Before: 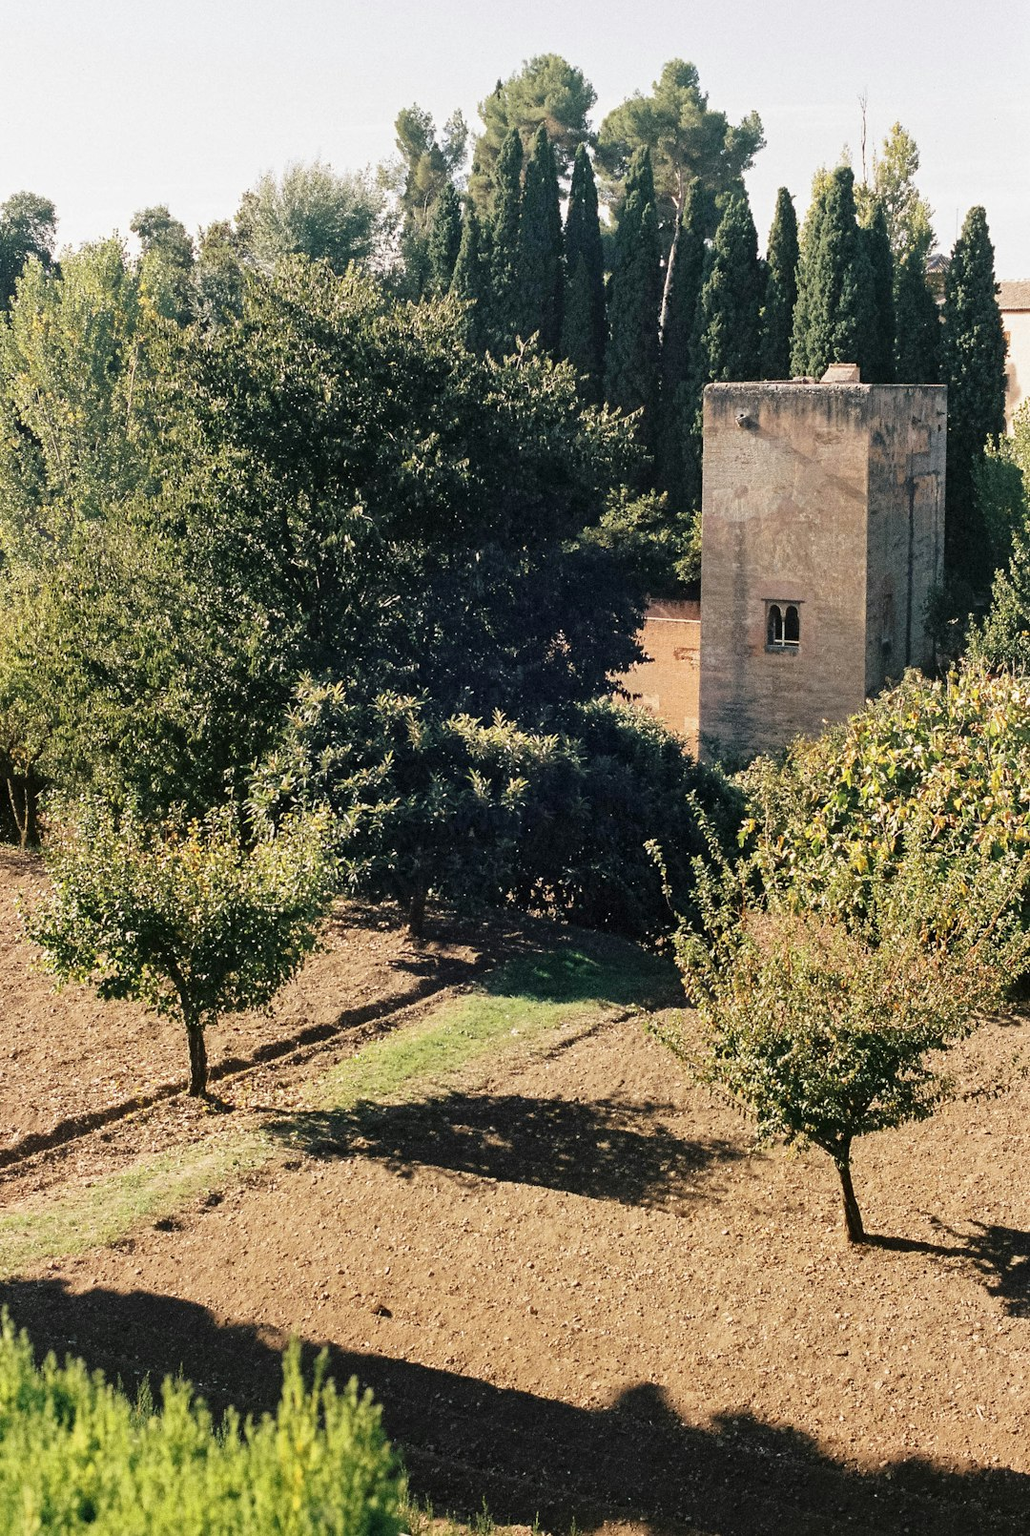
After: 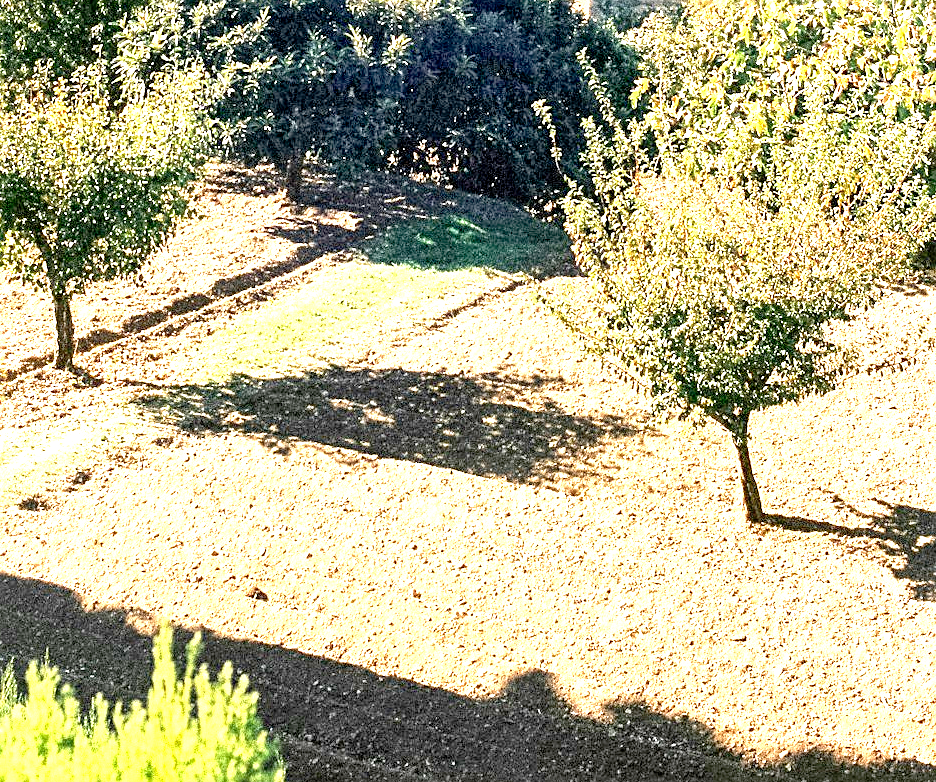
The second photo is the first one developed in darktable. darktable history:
crop and rotate: left 13.276%, top 48.539%, bottom 2.874%
local contrast: on, module defaults
exposure: black level correction 0.005, exposure 2.069 EV, compensate highlight preservation false
sharpen: amount 0.493
